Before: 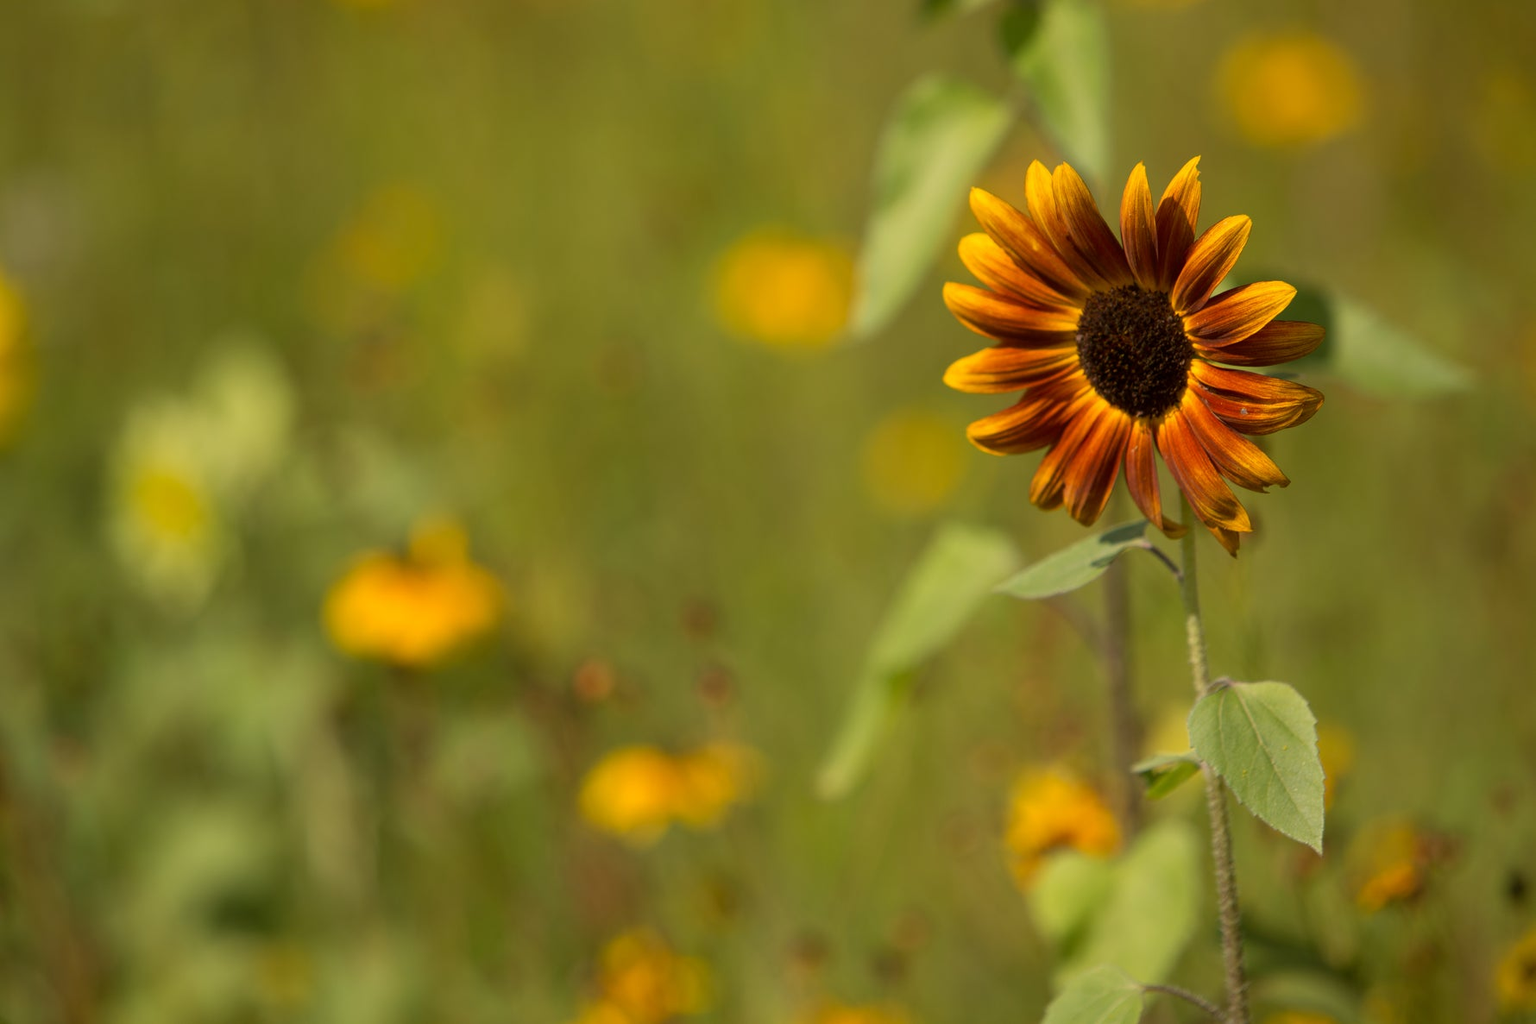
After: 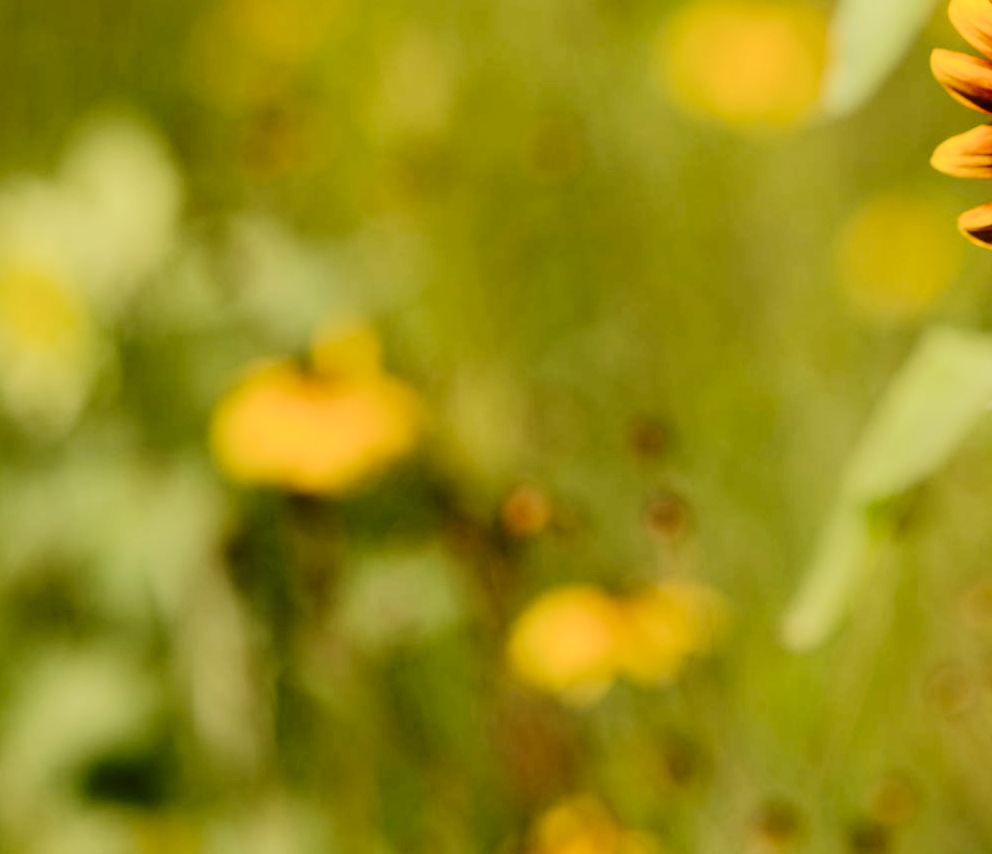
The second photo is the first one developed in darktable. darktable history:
tone curve: curves: ch0 [(0.003, 0) (0.066, 0.031) (0.16, 0.089) (0.269, 0.218) (0.395, 0.408) (0.517, 0.56) (0.684, 0.734) (0.791, 0.814) (1, 1)]; ch1 [(0, 0) (0.164, 0.115) (0.337, 0.332) (0.39, 0.398) (0.464, 0.461) (0.501, 0.5) (0.507, 0.5) (0.534, 0.532) (0.577, 0.59) (0.652, 0.681) (0.733, 0.764) (0.819, 0.823) (1, 1)]; ch2 [(0, 0) (0.337, 0.382) (0.464, 0.476) (0.501, 0.5) (0.527, 0.54) (0.551, 0.565) (0.628, 0.632) (0.689, 0.686) (1, 1)], preserve colors none
crop: left 9.118%, top 23.462%, right 35.104%, bottom 4.577%
contrast brightness saturation: contrast 0.238, brightness 0.087
filmic rgb: middle gray luminance 28.76%, black relative exposure -10.39 EV, white relative exposure 5.48 EV, threshold 2.98 EV, target black luminance 0%, hardness 3.97, latitude 2.22%, contrast 1.13, highlights saturation mix 5.44%, shadows ↔ highlights balance 15.41%, enable highlight reconstruction true
